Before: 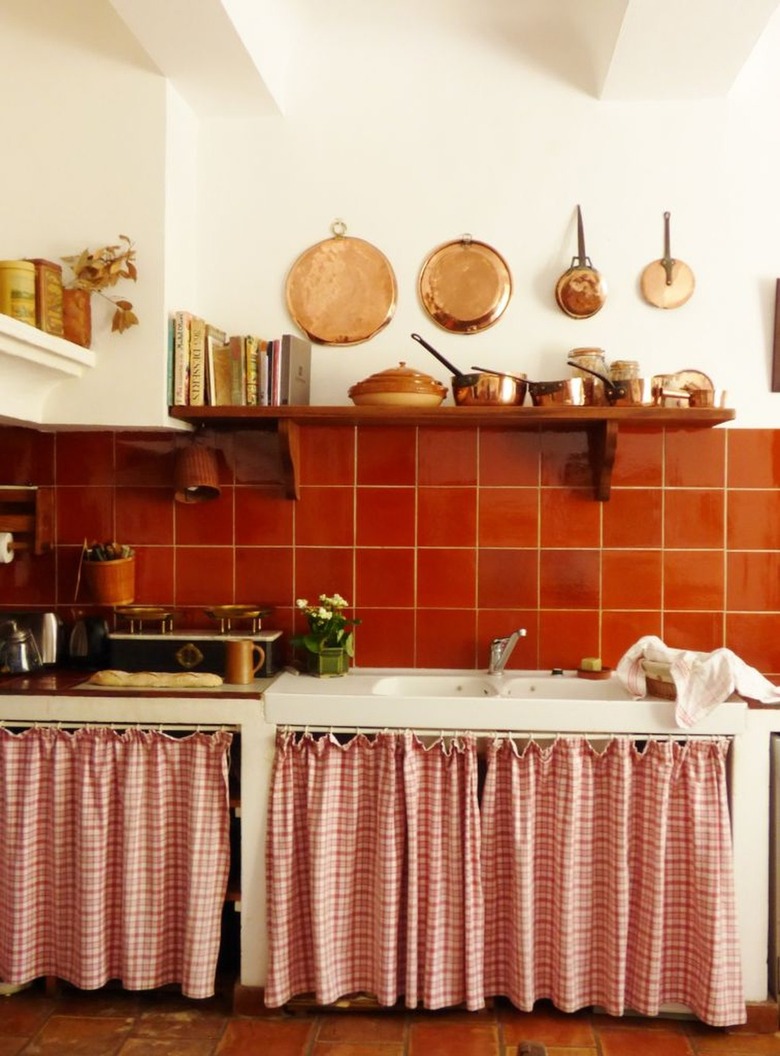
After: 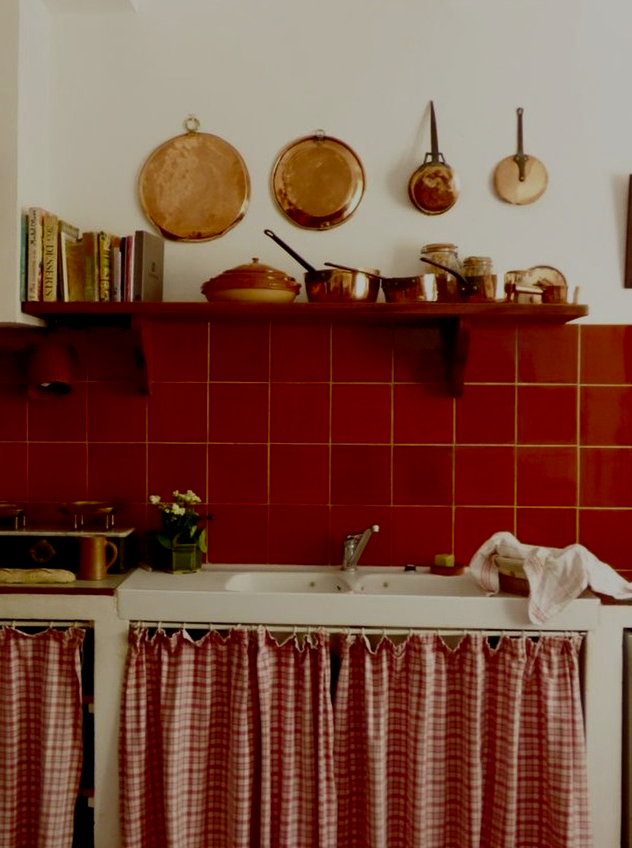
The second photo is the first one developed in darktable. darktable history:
contrast brightness saturation: brightness -0.505
crop: left 18.968%, top 9.923%, right 0%, bottom 9.74%
filmic rgb: black relative exposure -4.87 EV, white relative exposure 4.02 EV, hardness 2.82, color science v6 (2022)
